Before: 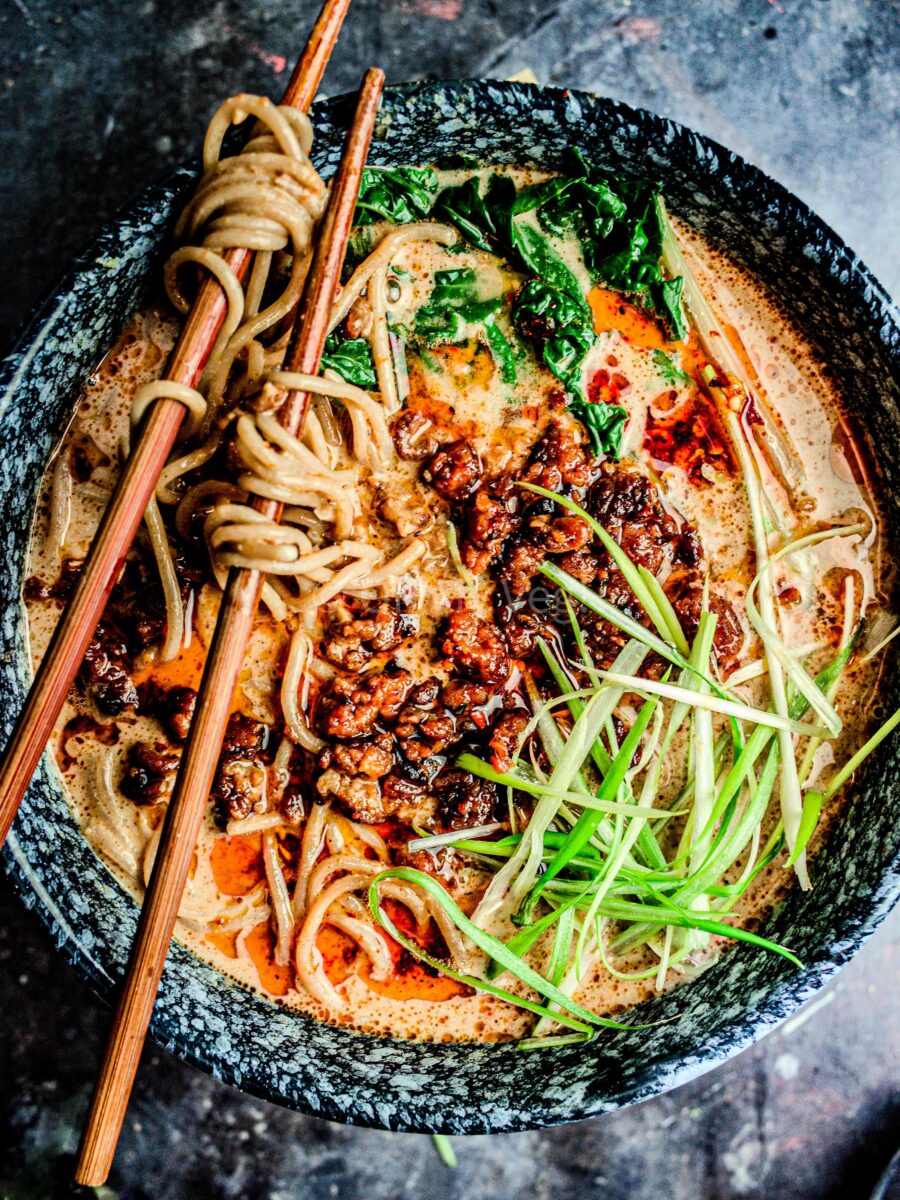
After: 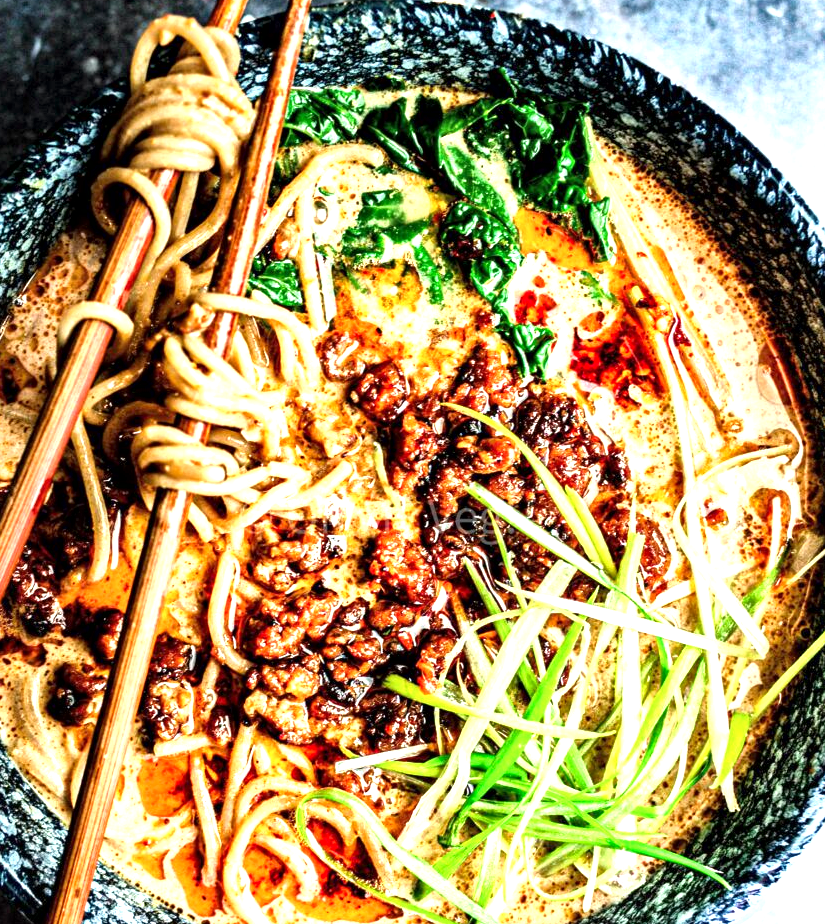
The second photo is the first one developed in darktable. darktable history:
exposure: black level correction 0, exposure 1.1 EV, compensate highlight preservation false
local contrast: mode bilateral grid, contrast 25, coarseness 60, detail 151%, midtone range 0.2
crop: left 8.155%, top 6.611%, bottom 15.385%
